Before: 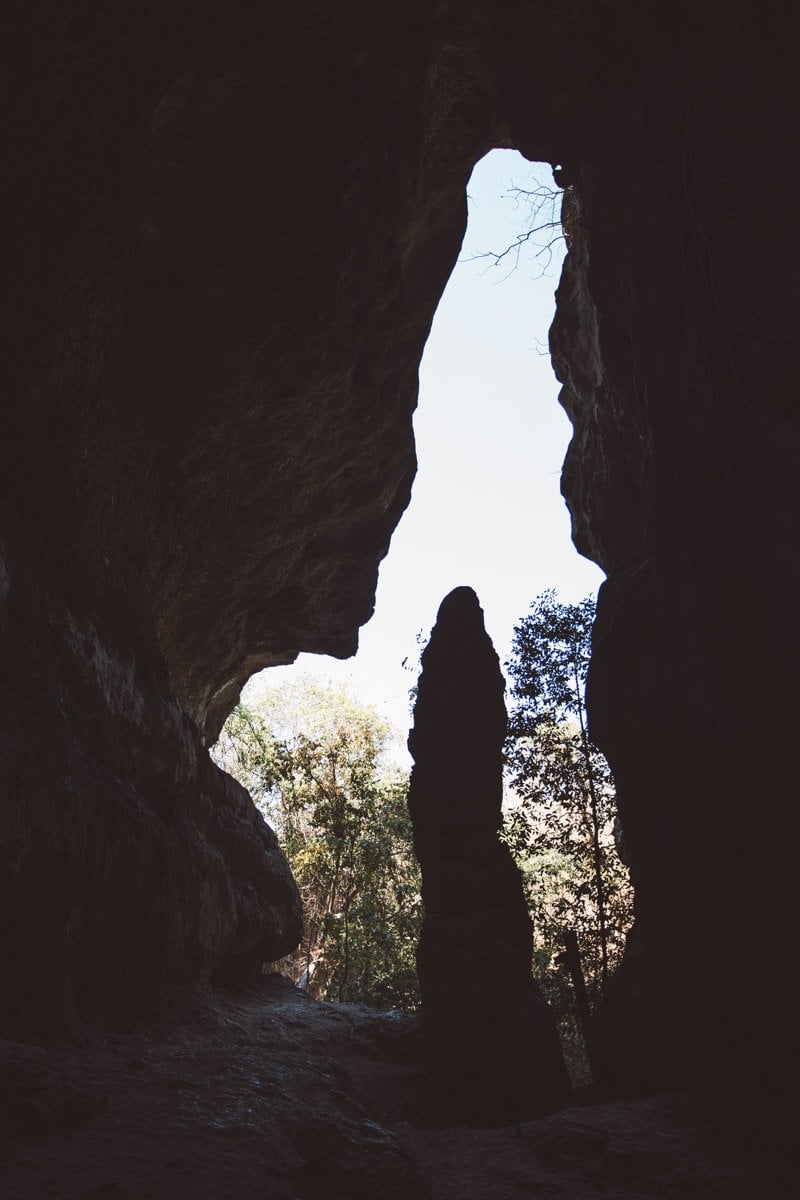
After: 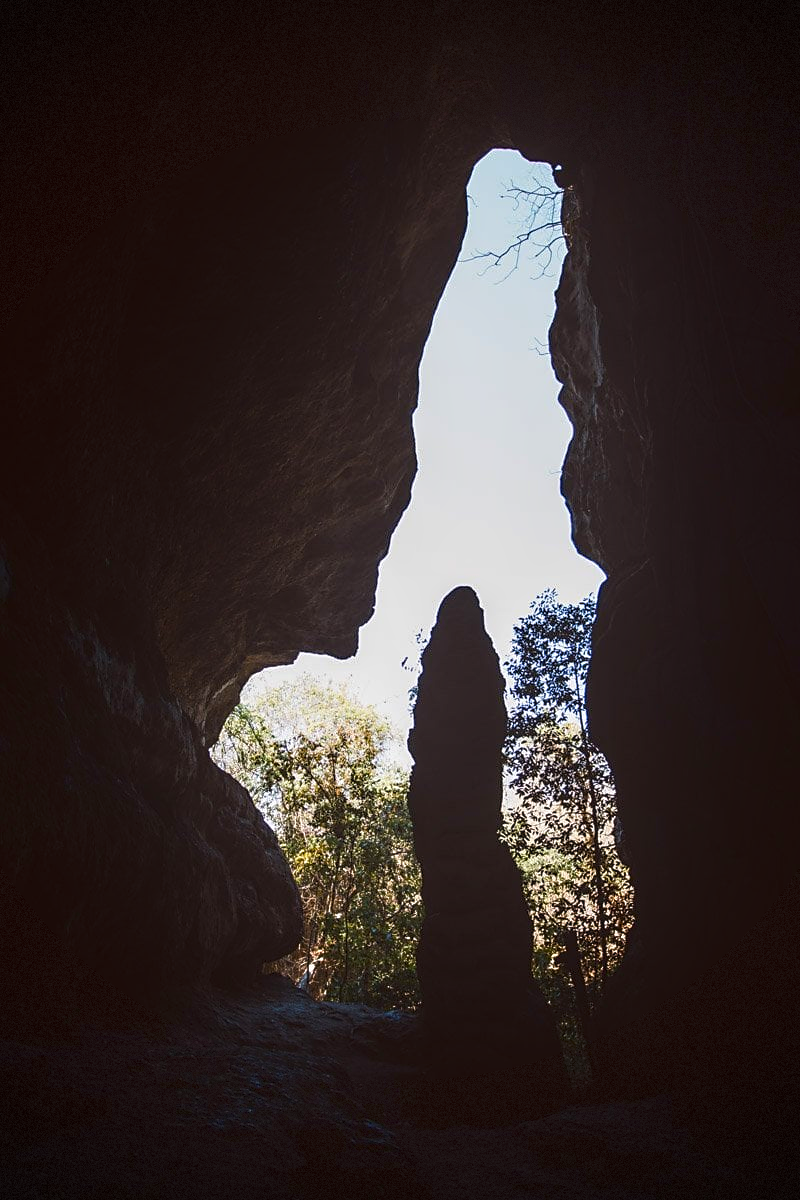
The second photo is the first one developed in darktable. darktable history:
local contrast: on, module defaults
vignetting: dithering 8-bit output
sharpen: radius 1.897, amount 0.399, threshold 1.59
shadows and highlights: shadows -53.83, highlights 84.73, soften with gaussian
color balance rgb: perceptual saturation grading › global saturation 25.672%, global vibrance 14.522%
